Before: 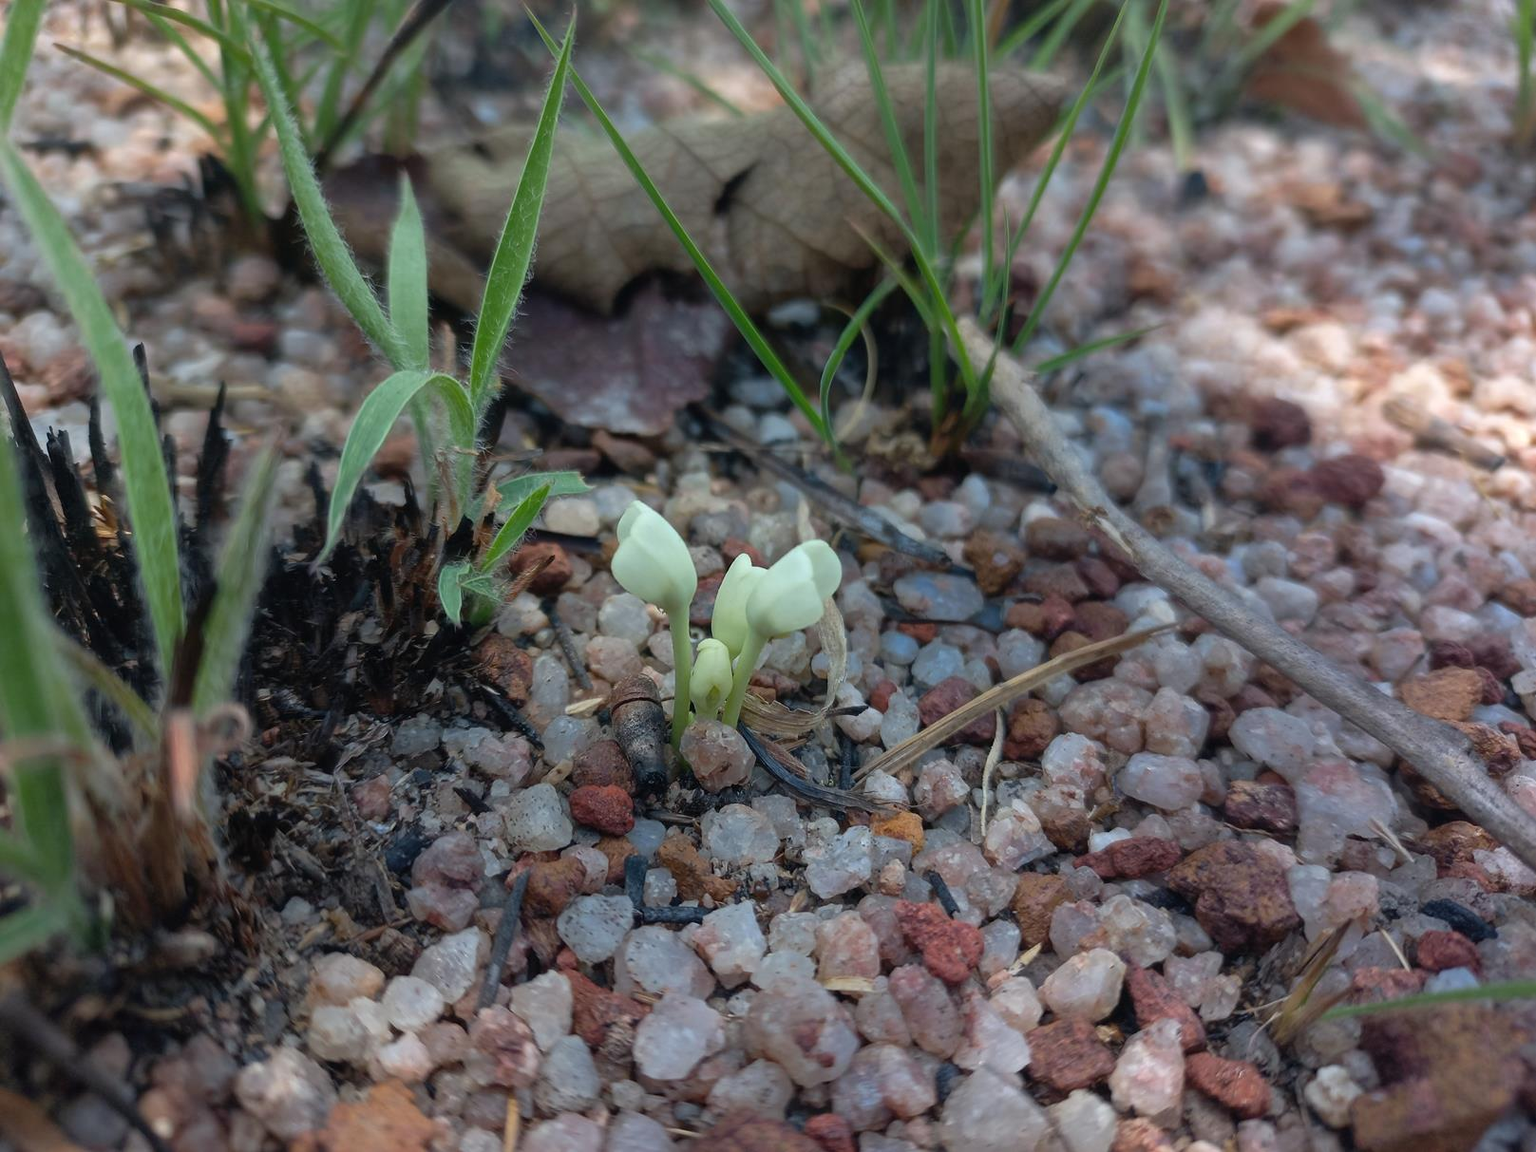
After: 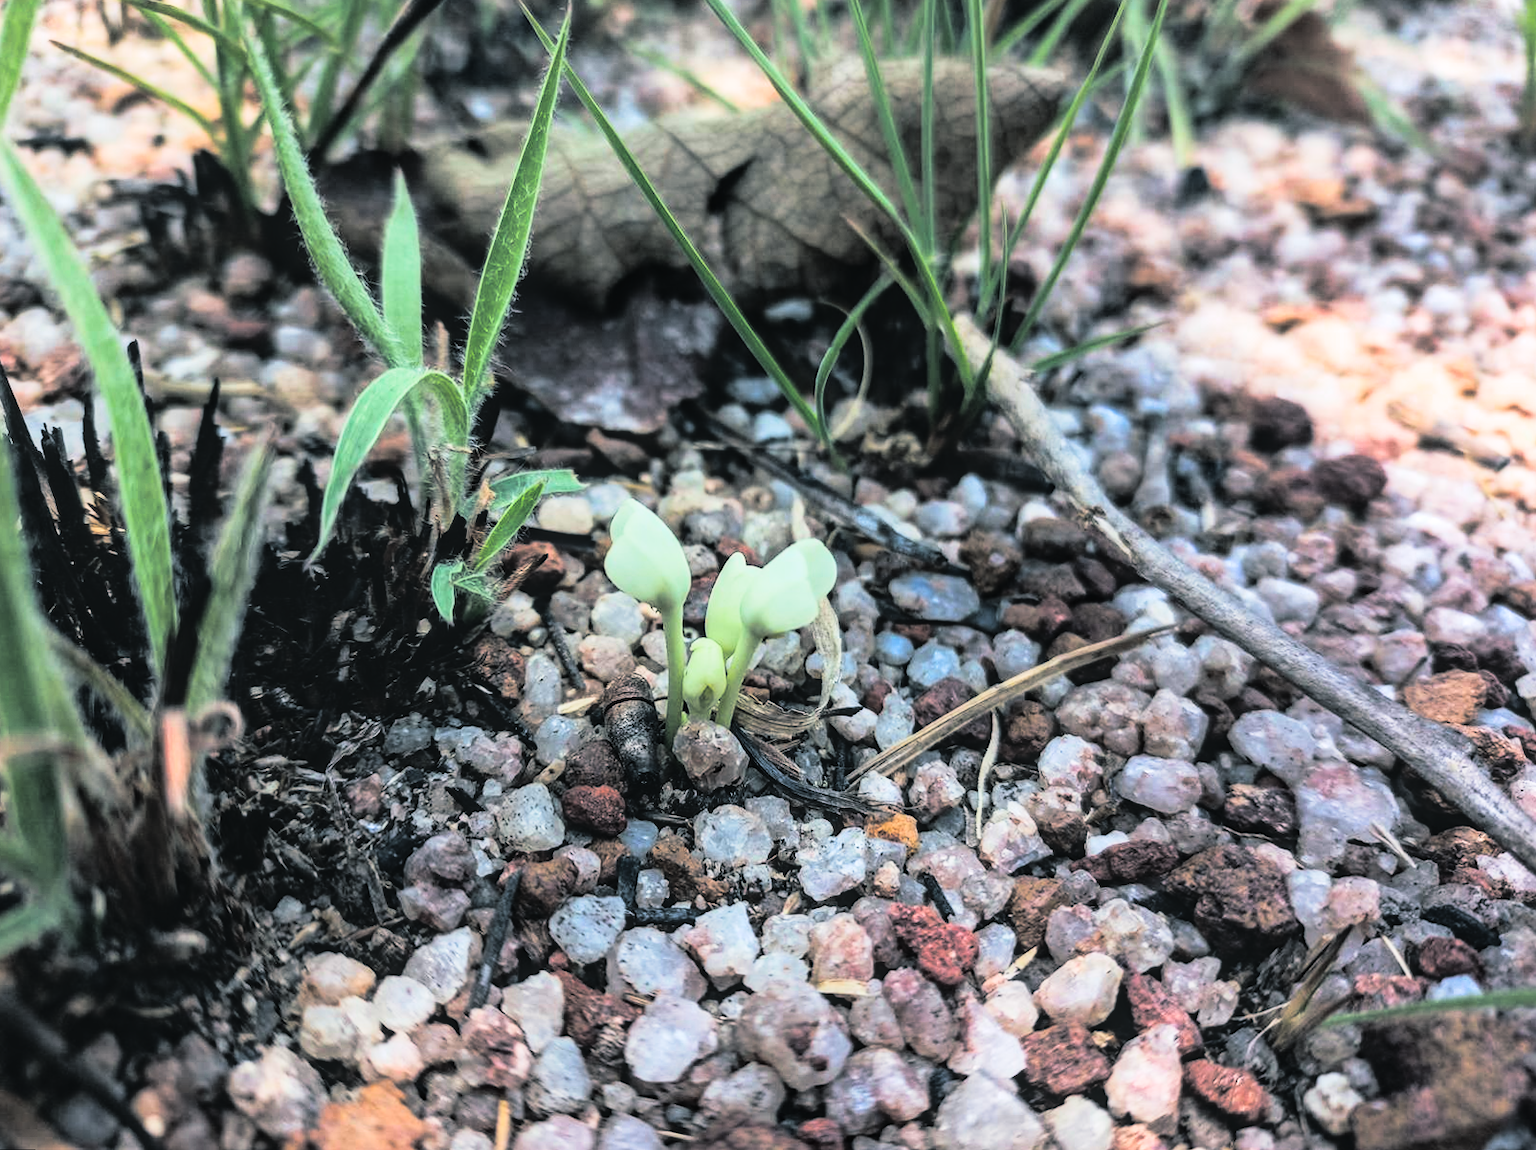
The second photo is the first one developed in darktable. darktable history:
haze removal: compatibility mode true, adaptive false
rgb curve: curves: ch0 [(0, 0) (0.21, 0.15) (0.24, 0.21) (0.5, 0.75) (0.75, 0.96) (0.89, 0.99) (1, 1)]; ch1 [(0, 0.02) (0.21, 0.13) (0.25, 0.2) (0.5, 0.67) (0.75, 0.9) (0.89, 0.97) (1, 1)]; ch2 [(0, 0.02) (0.21, 0.13) (0.25, 0.2) (0.5, 0.67) (0.75, 0.9) (0.89, 0.97) (1, 1)], compensate middle gray true
color correction: saturation 1.1
rotate and perspective: rotation 0.192°, lens shift (horizontal) -0.015, crop left 0.005, crop right 0.996, crop top 0.006, crop bottom 0.99
split-toning: shadows › hue 201.6°, shadows › saturation 0.16, highlights › hue 50.4°, highlights › saturation 0.2, balance -49.9
contrast brightness saturation: contrast -0.1, saturation -0.1
local contrast: on, module defaults
levels: levels [0, 0.492, 0.984]
